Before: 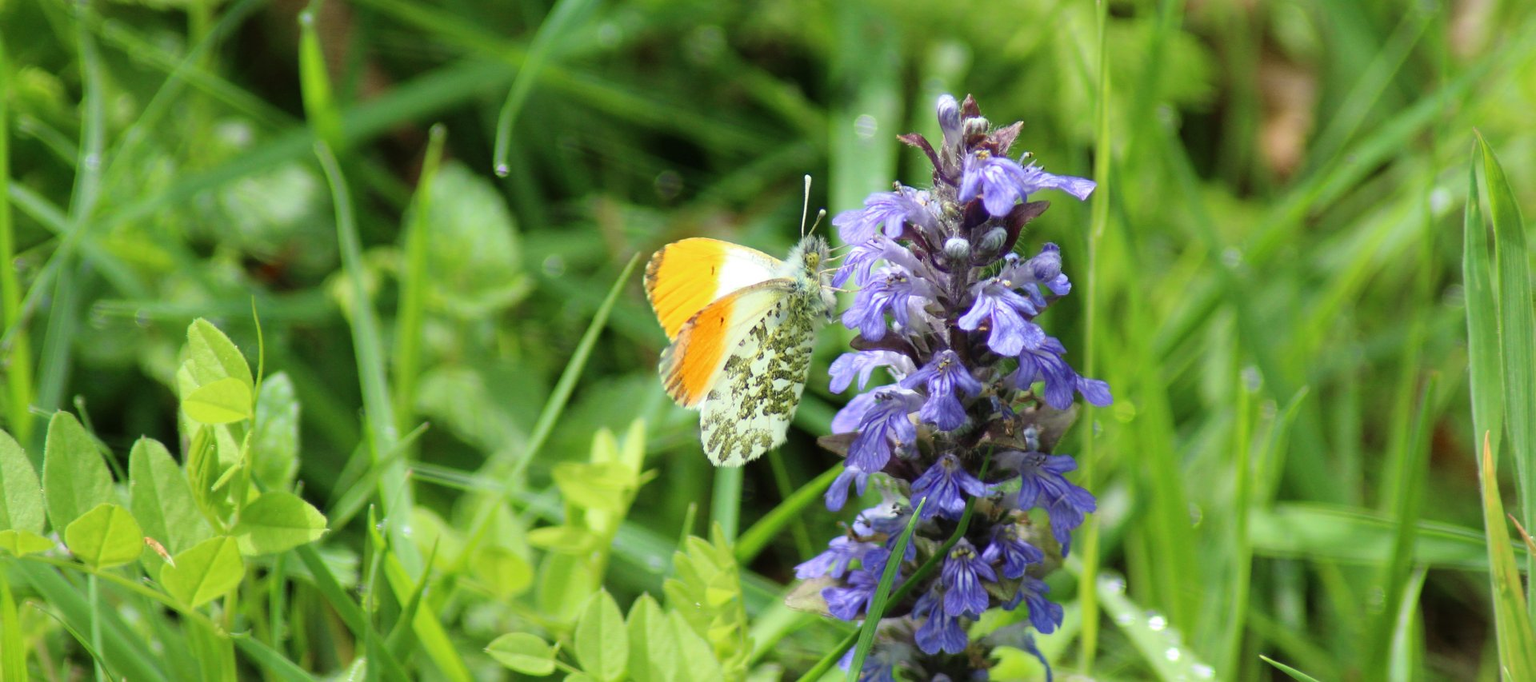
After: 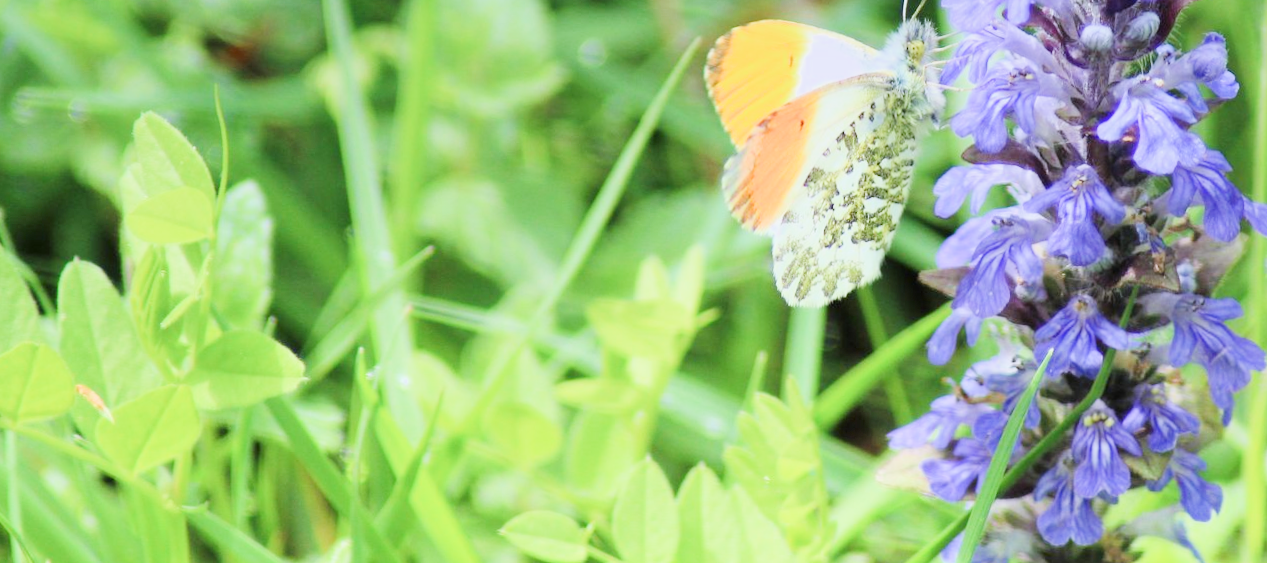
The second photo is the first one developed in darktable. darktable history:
crop and rotate: angle -0.82°, left 3.85%, top 31.828%, right 27.992%
exposure: exposure 2 EV, compensate exposure bias true, compensate highlight preservation false
graduated density: hue 238.83°, saturation 50%
filmic rgb: black relative exposure -16 EV, white relative exposure 6.92 EV, hardness 4.7
